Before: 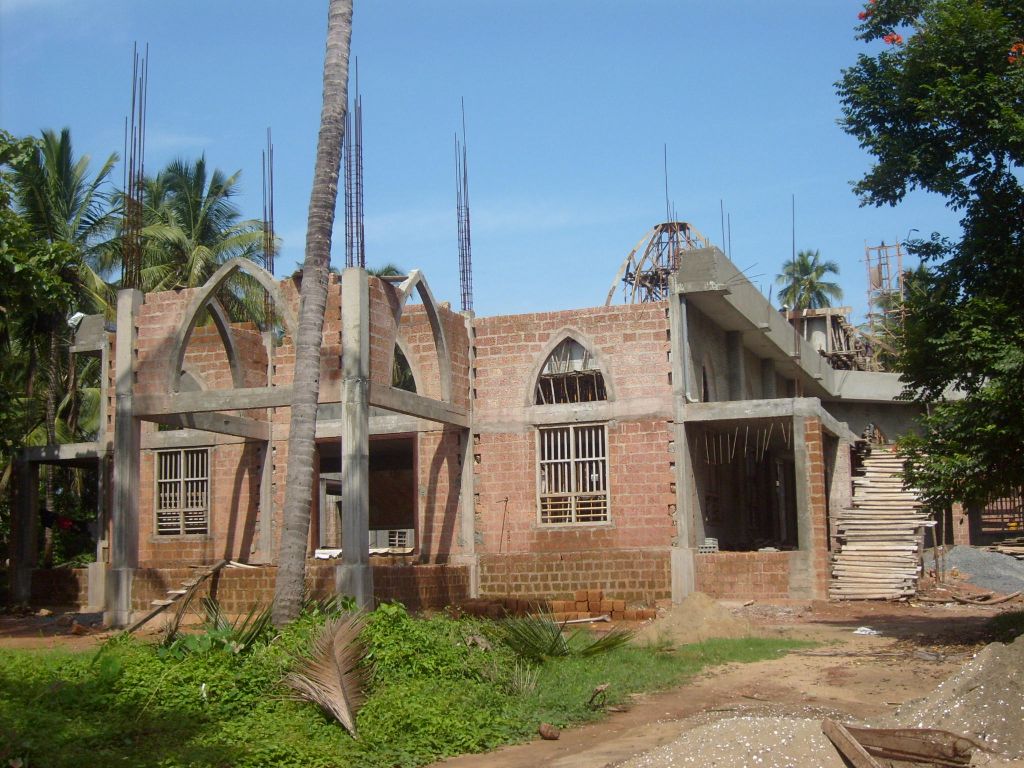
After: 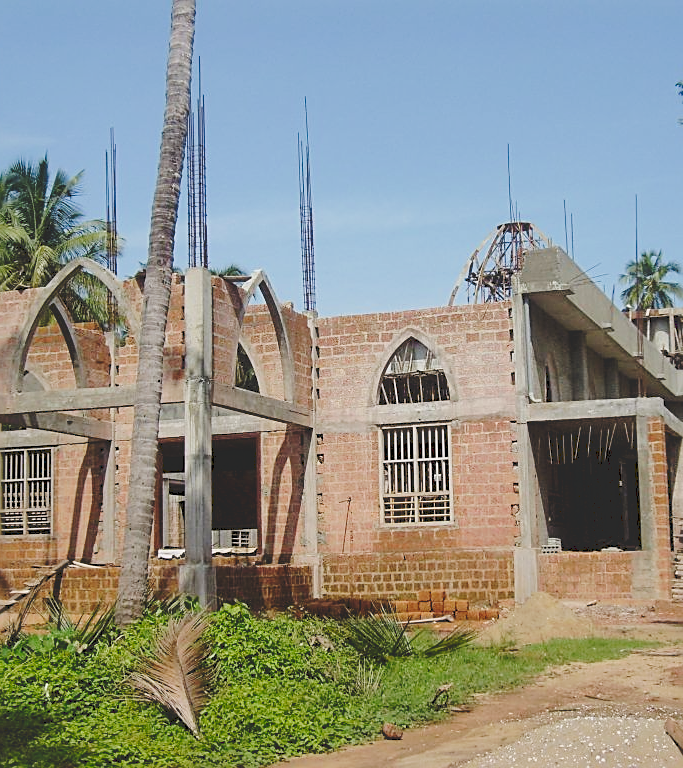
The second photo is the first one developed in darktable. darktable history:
shadows and highlights: on, module defaults
filmic rgb: middle gray luminance 9.25%, black relative exposure -10.64 EV, white relative exposure 3.44 EV, target black luminance 0%, hardness 5.95, latitude 59.52%, contrast 1.09, highlights saturation mix 5.65%, shadows ↔ highlights balance 29.09%
sharpen: amount 0.75
crop and rotate: left 15.359%, right 17.847%
tone curve: curves: ch0 [(0, 0) (0.003, 0.112) (0.011, 0.115) (0.025, 0.111) (0.044, 0.114) (0.069, 0.126) (0.1, 0.144) (0.136, 0.164) (0.177, 0.196) (0.224, 0.249) (0.277, 0.316) (0.335, 0.401) (0.399, 0.487) (0.468, 0.571) (0.543, 0.647) (0.623, 0.728) (0.709, 0.795) (0.801, 0.866) (0.898, 0.933) (1, 1)], preserve colors none
